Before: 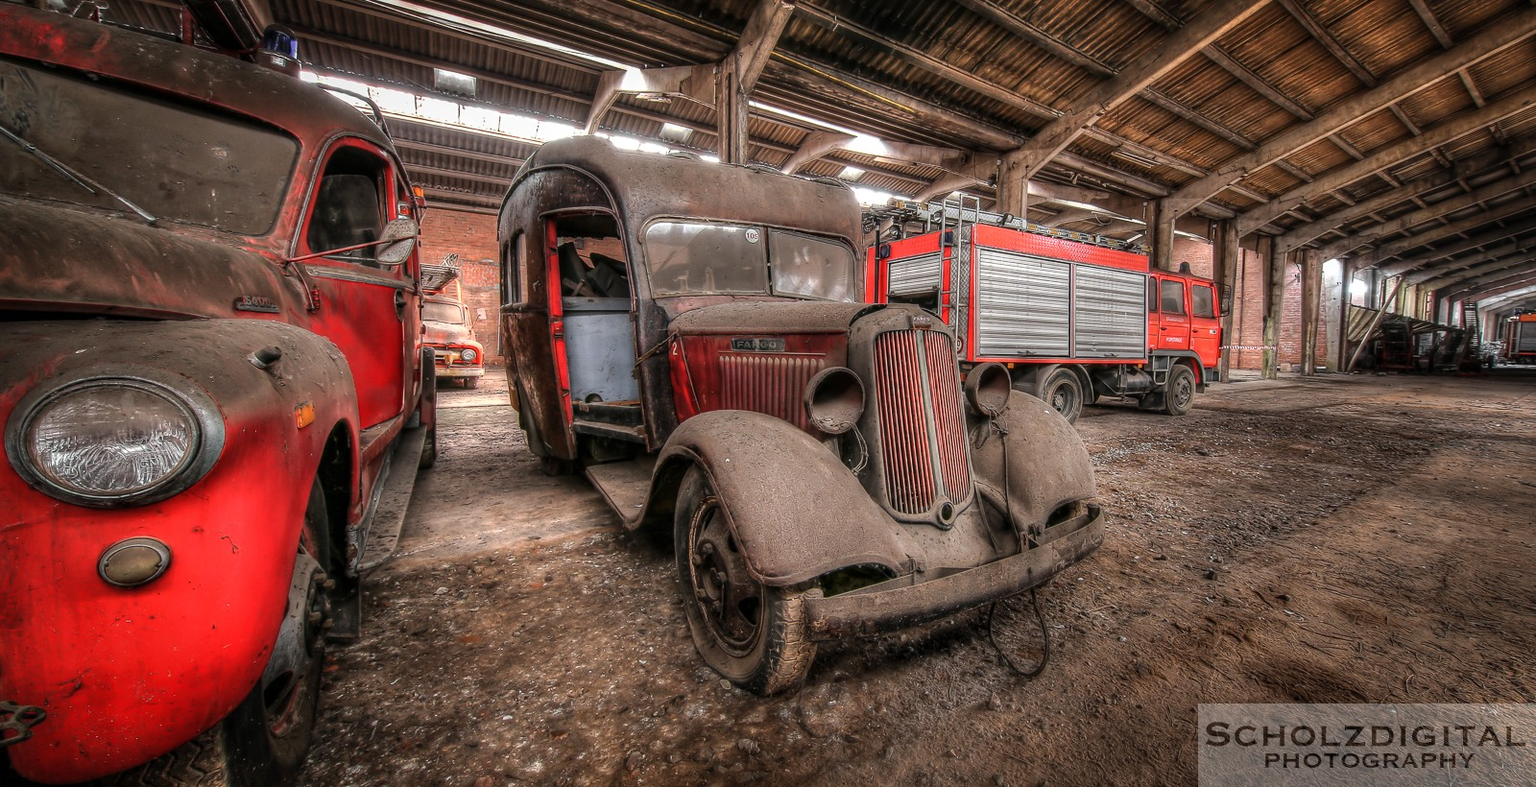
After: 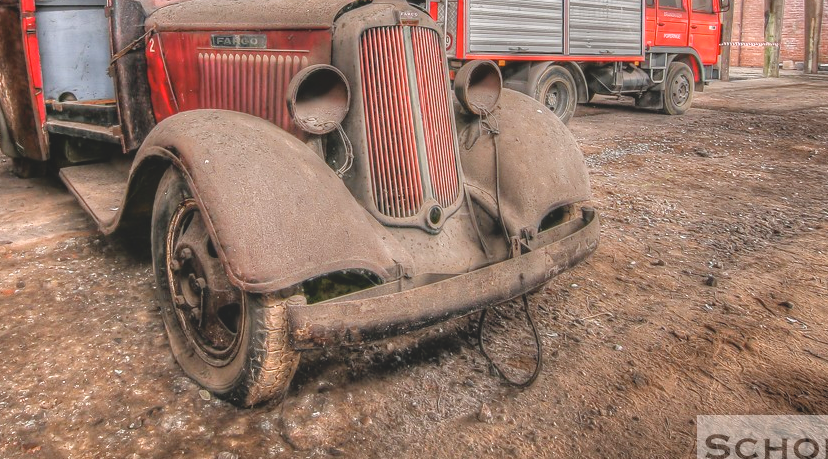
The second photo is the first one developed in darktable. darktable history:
tone curve: curves: ch0 [(0, 0.172) (1, 0.91)], color space Lab, independent channels, preserve colors none
crop: left 34.479%, top 38.822%, right 13.718%, bottom 5.172%
tone equalizer: -7 EV 0.15 EV, -6 EV 0.6 EV, -5 EV 1.15 EV, -4 EV 1.33 EV, -3 EV 1.15 EV, -2 EV 0.6 EV, -1 EV 0.15 EV, mask exposure compensation -0.5 EV
shadows and highlights: shadows -62.32, white point adjustment -5.22, highlights 61.59
